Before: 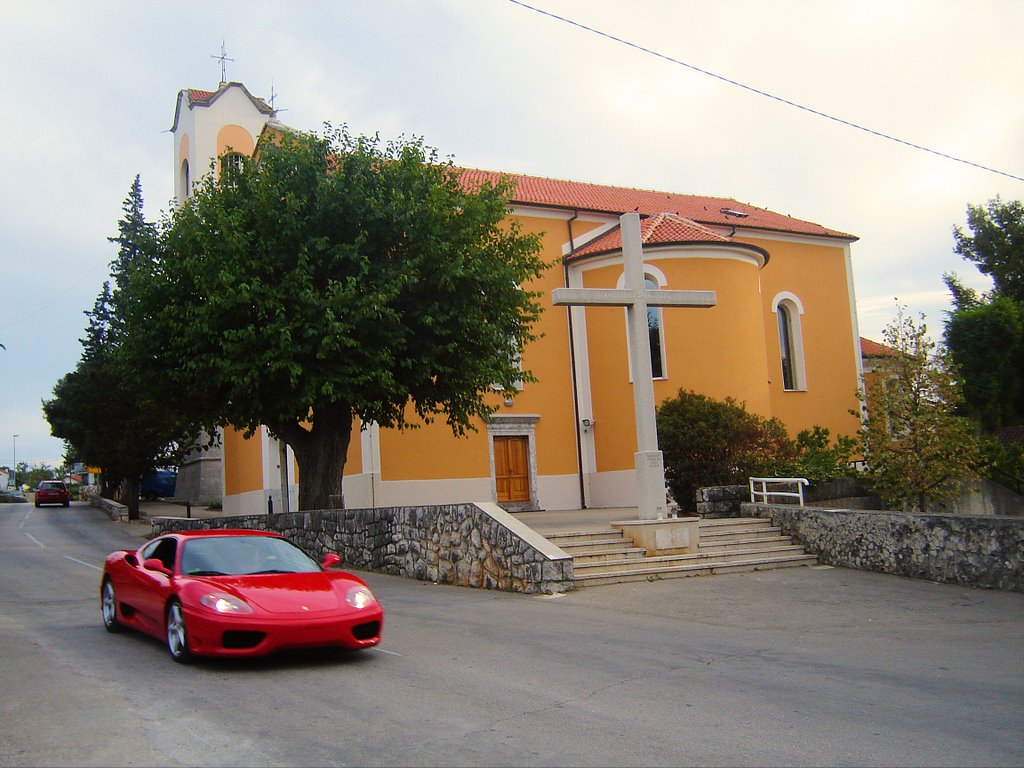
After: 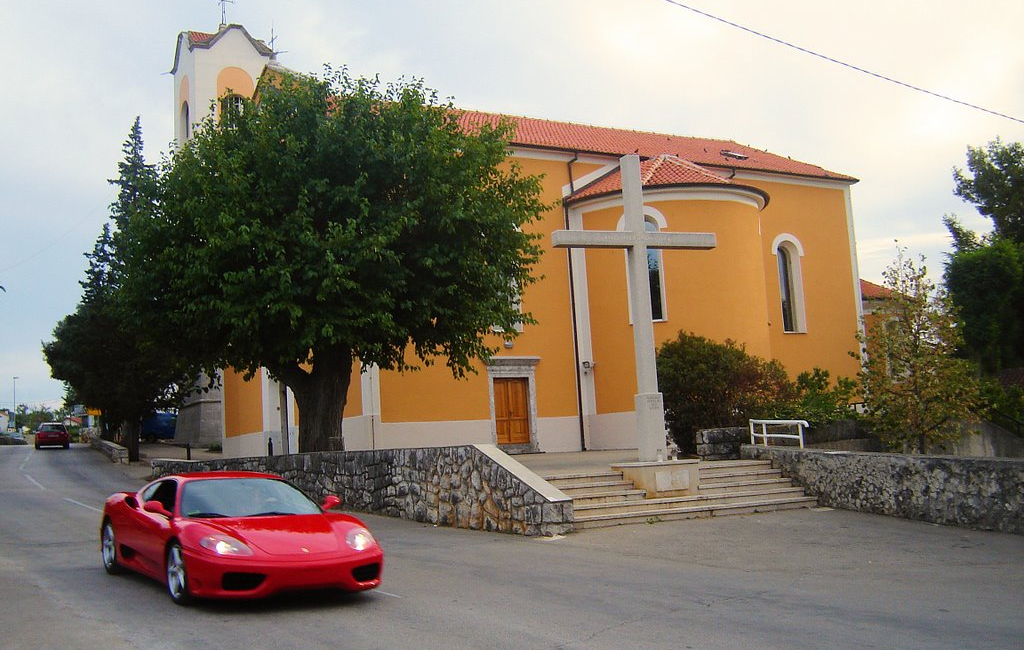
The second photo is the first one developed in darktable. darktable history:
crop: top 7.625%, bottom 7.694%
